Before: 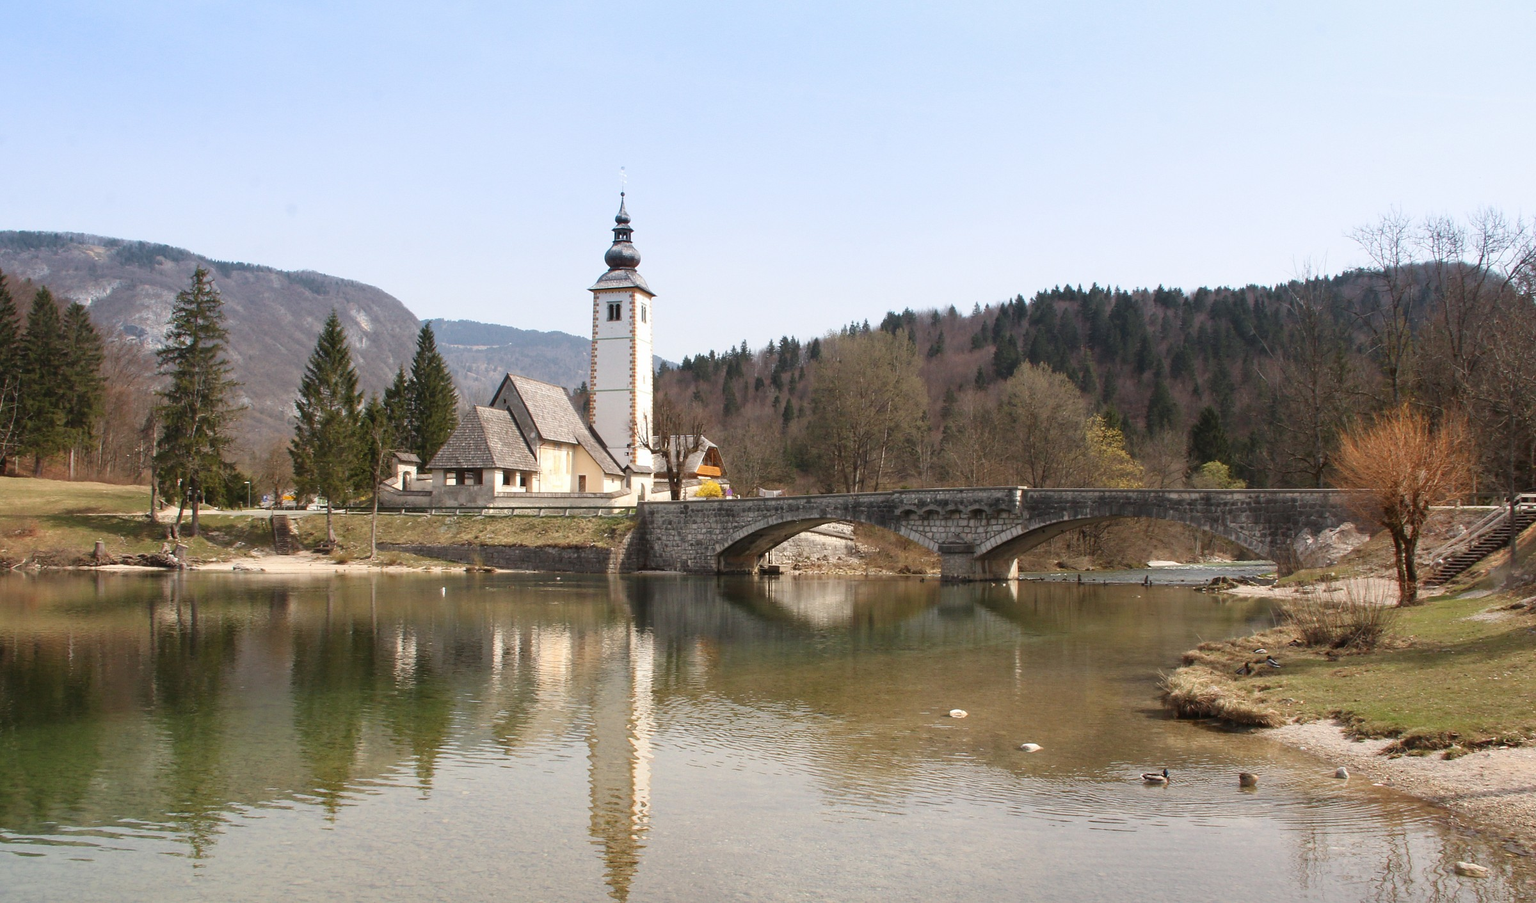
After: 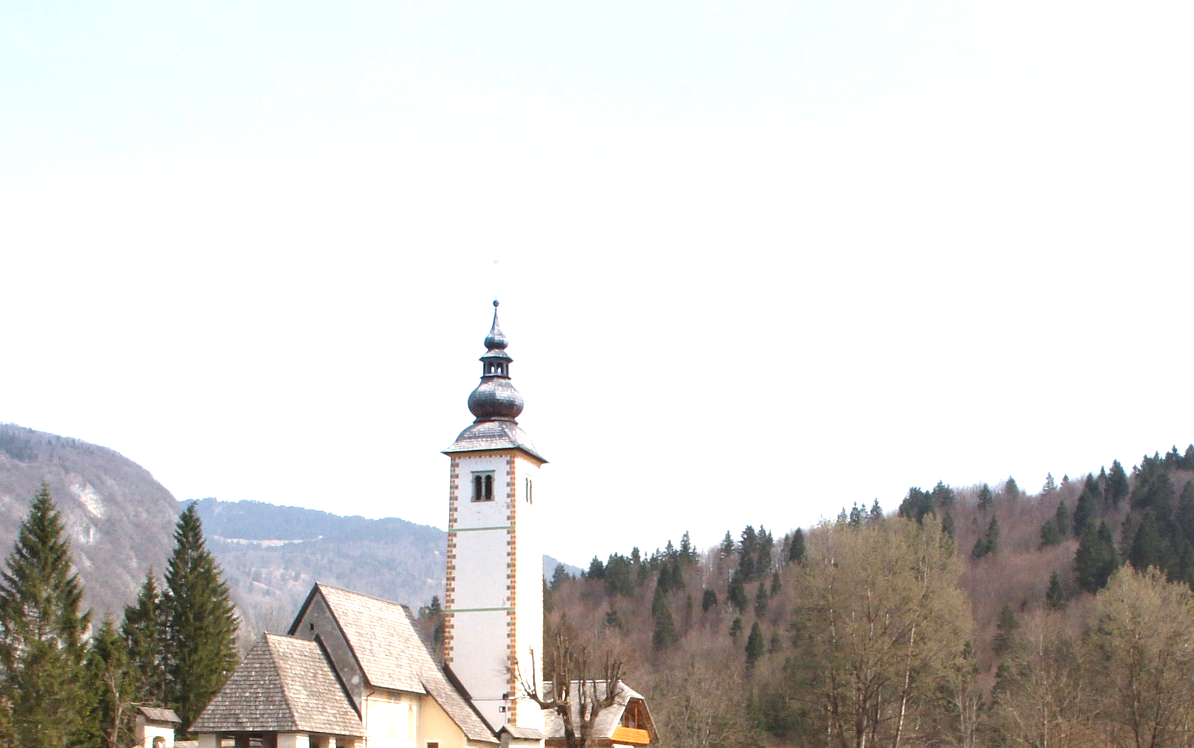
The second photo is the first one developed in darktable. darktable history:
crop: left 19.899%, right 30.343%, bottom 46.924%
exposure: black level correction 0, exposure 0.696 EV, compensate highlight preservation false
